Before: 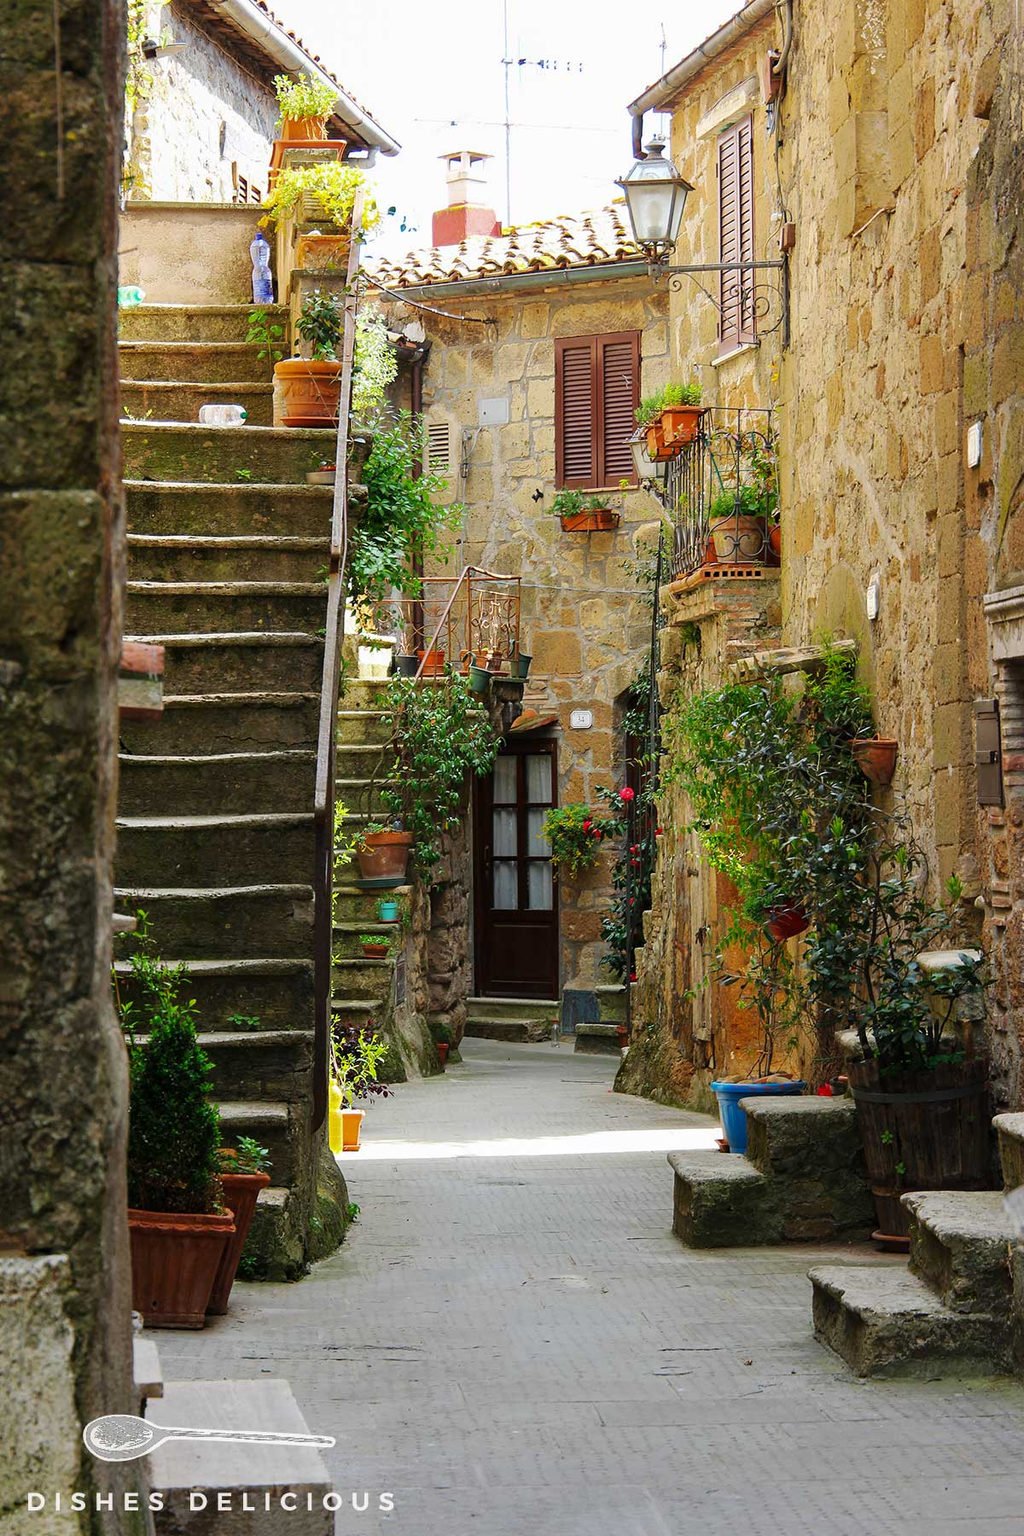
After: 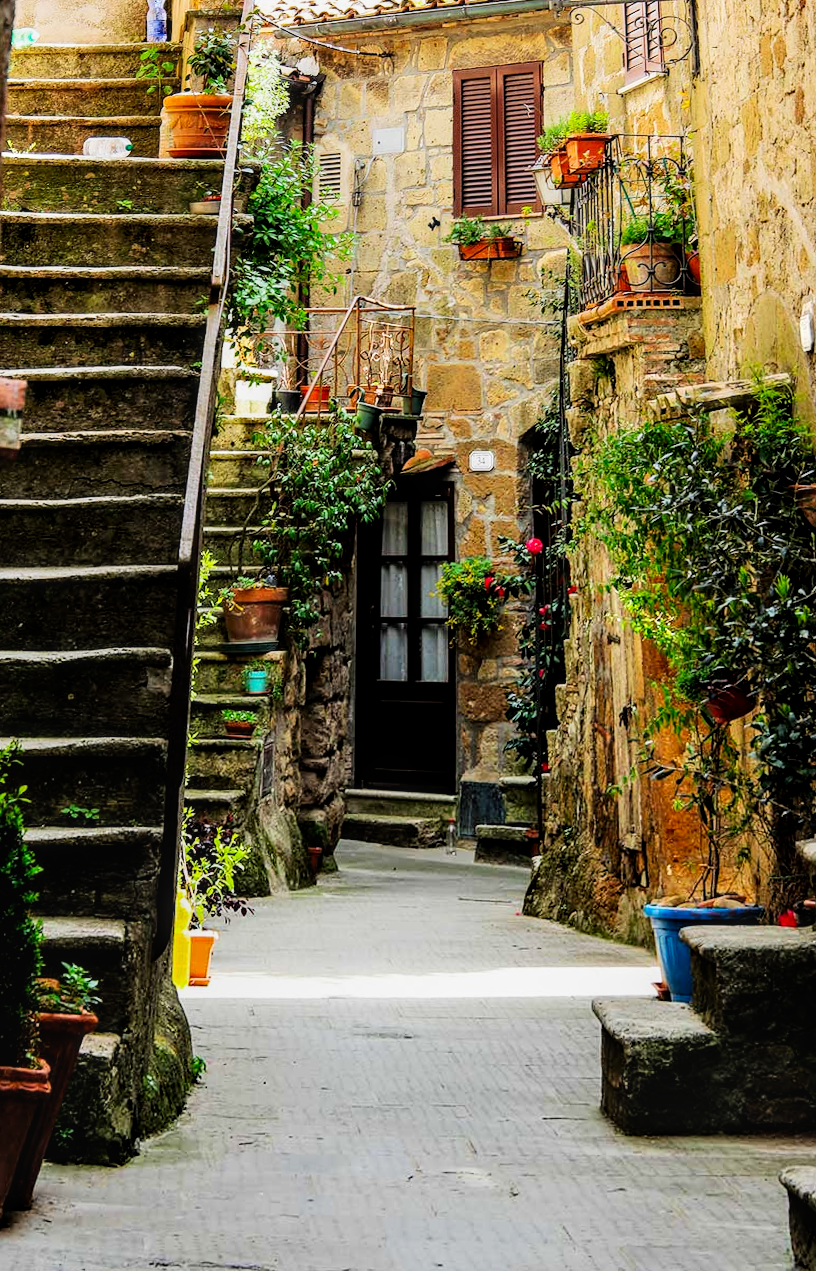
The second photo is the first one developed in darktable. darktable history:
local contrast: on, module defaults
exposure: exposure 0.3 EV, compensate highlight preservation false
crop: left 7.856%, top 11.836%, right 10.12%, bottom 15.387%
contrast brightness saturation: contrast 0.08, saturation 0.2
rotate and perspective: rotation 0.72°, lens shift (vertical) -0.352, lens shift (horizontal) -0.051, crop left 0.152, crop right 0.859, crop top 0.019, crop bottom 0.964
filmic rgb: black relative exposure -5 EV, white relative exposure 3.5 EV, hardness 3.19, contrast 1.4, highlights saturation mix -50%
